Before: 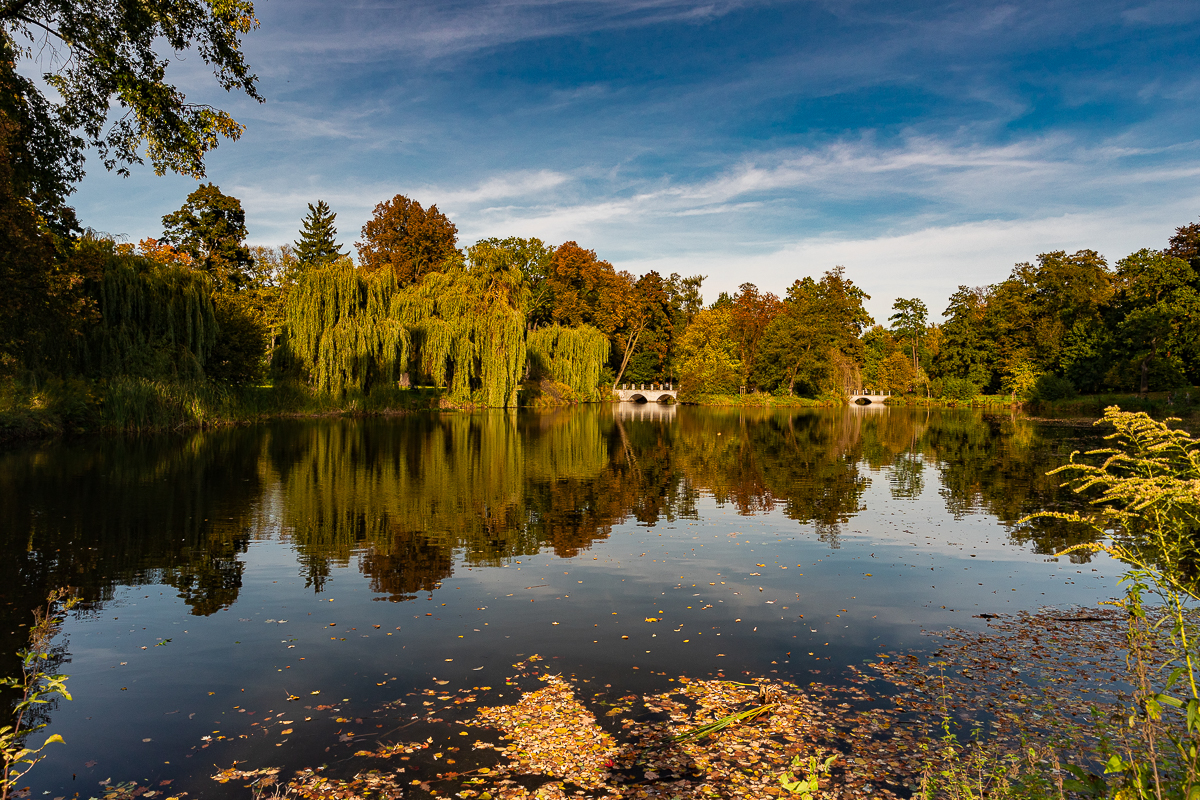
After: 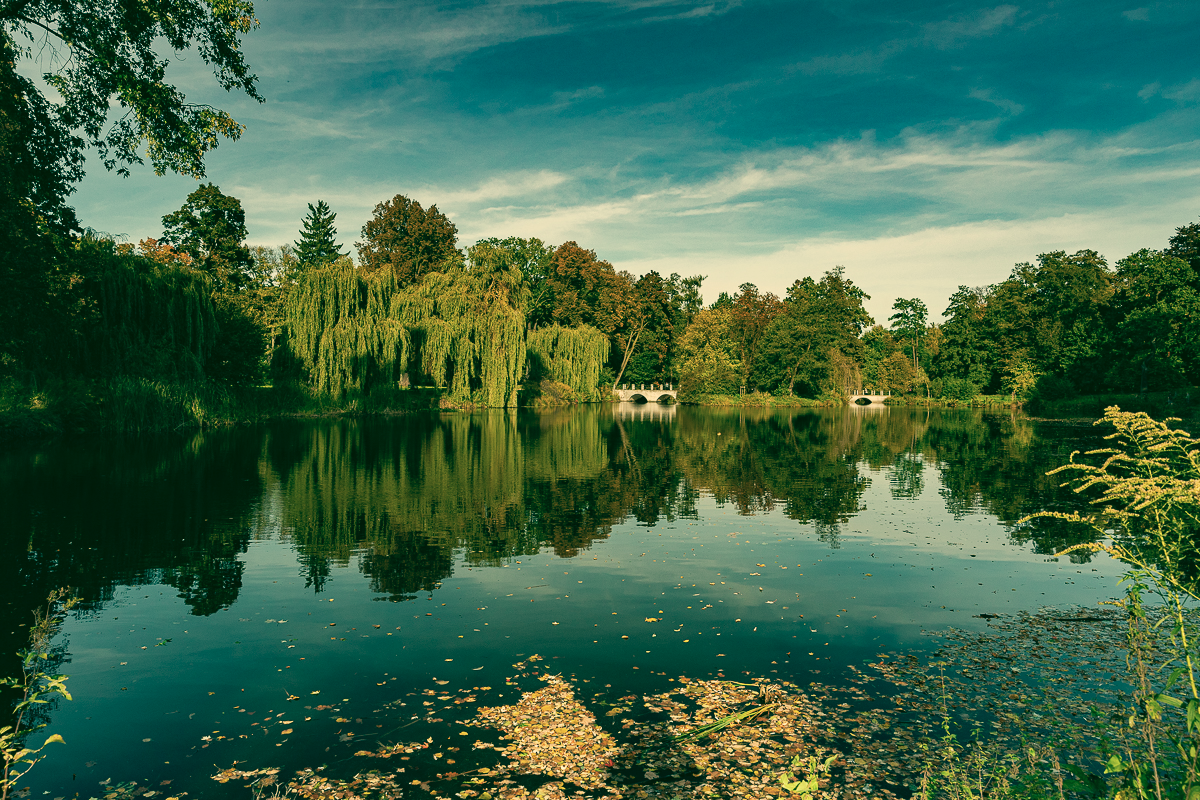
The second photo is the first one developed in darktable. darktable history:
color contrast: blue-yellow contrast 0.62
color correction: highlights a* 1.83, highlights b* 34.02, shadows a* -36.68, shadows b* -5.48
